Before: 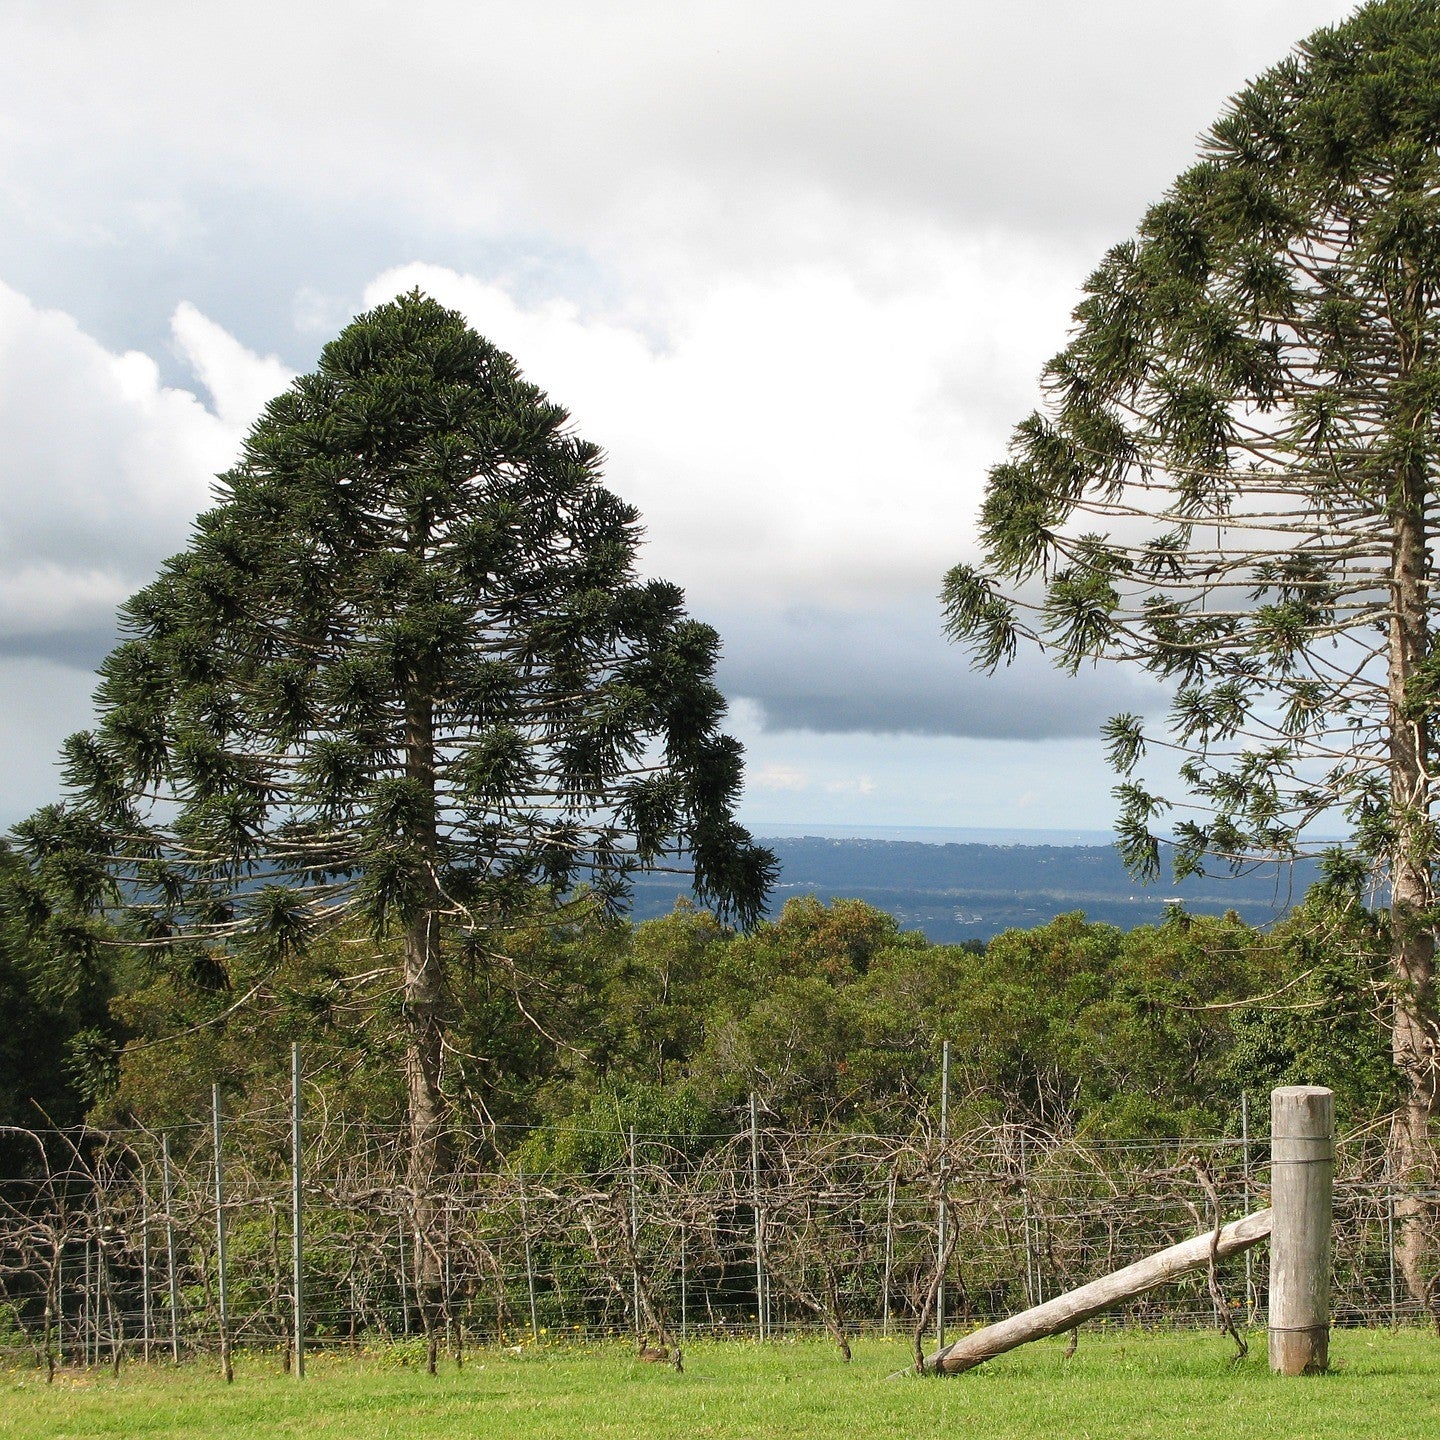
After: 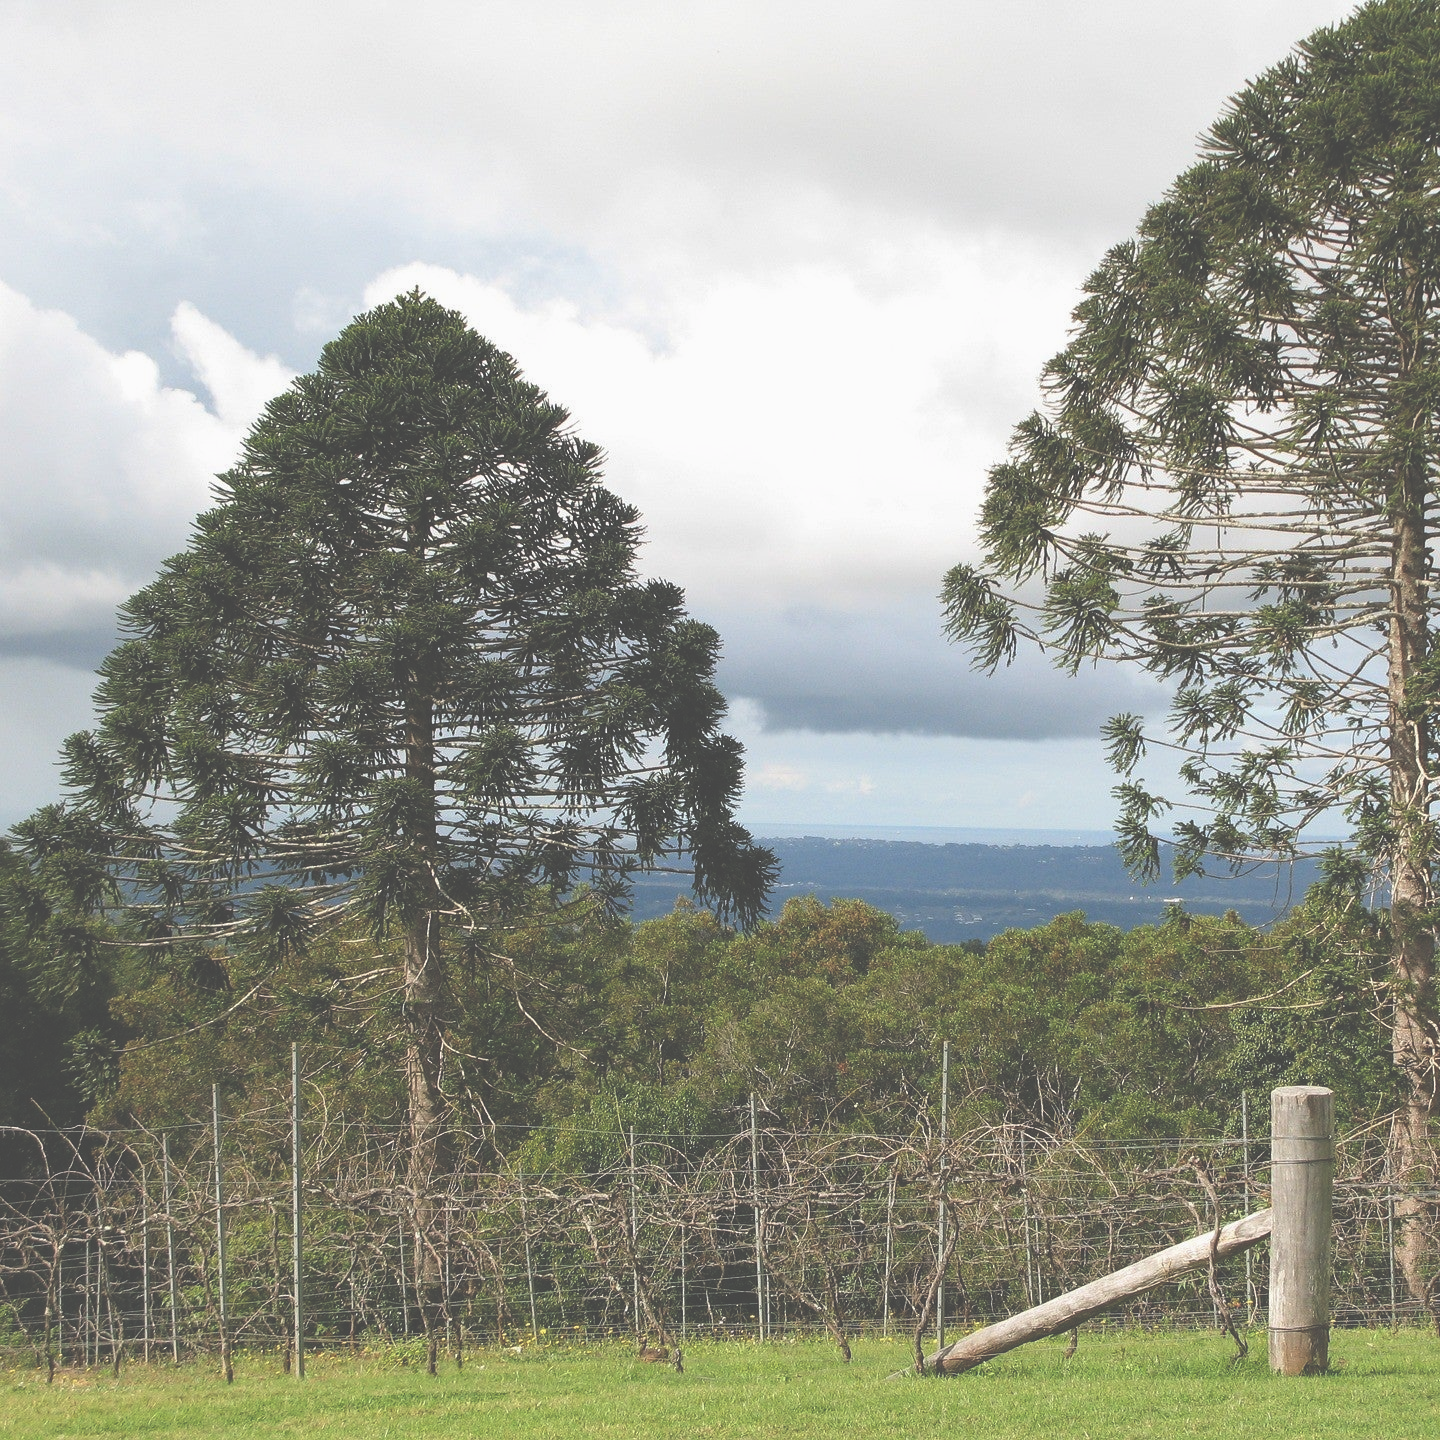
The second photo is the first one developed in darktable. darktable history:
exposure: black level correction -0.063, exposure -0.049 EV, compensate highlight preservation false
